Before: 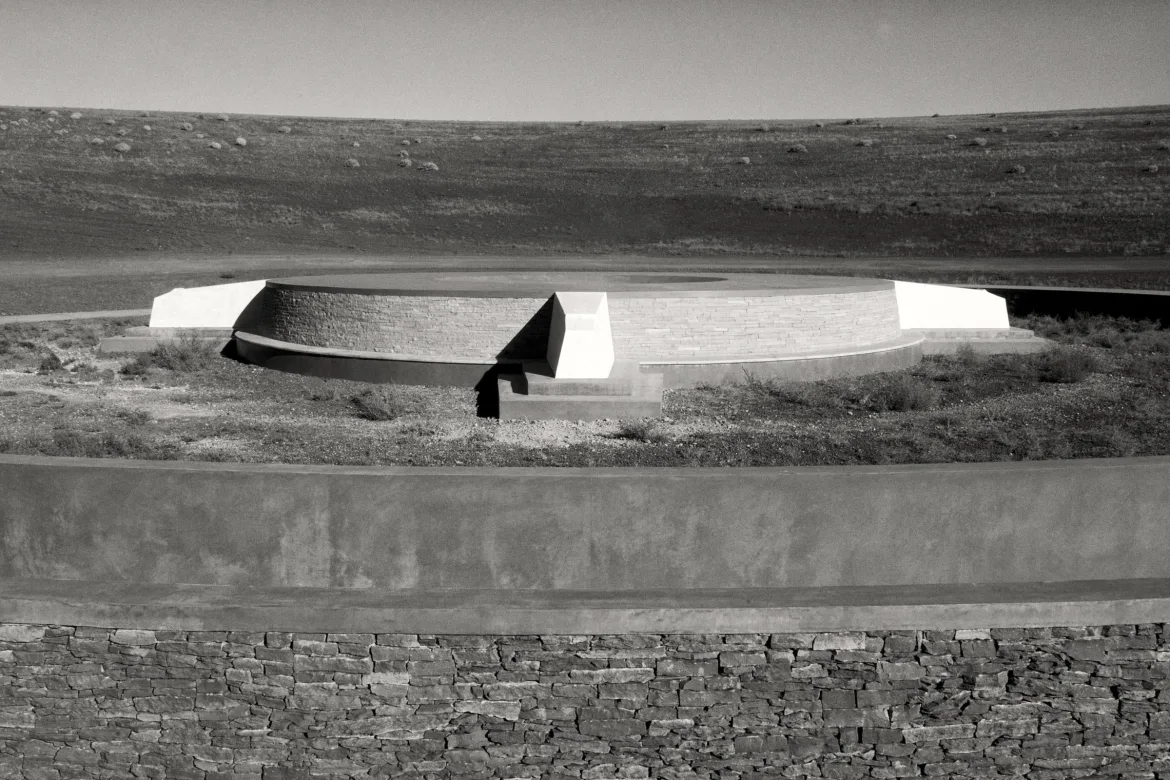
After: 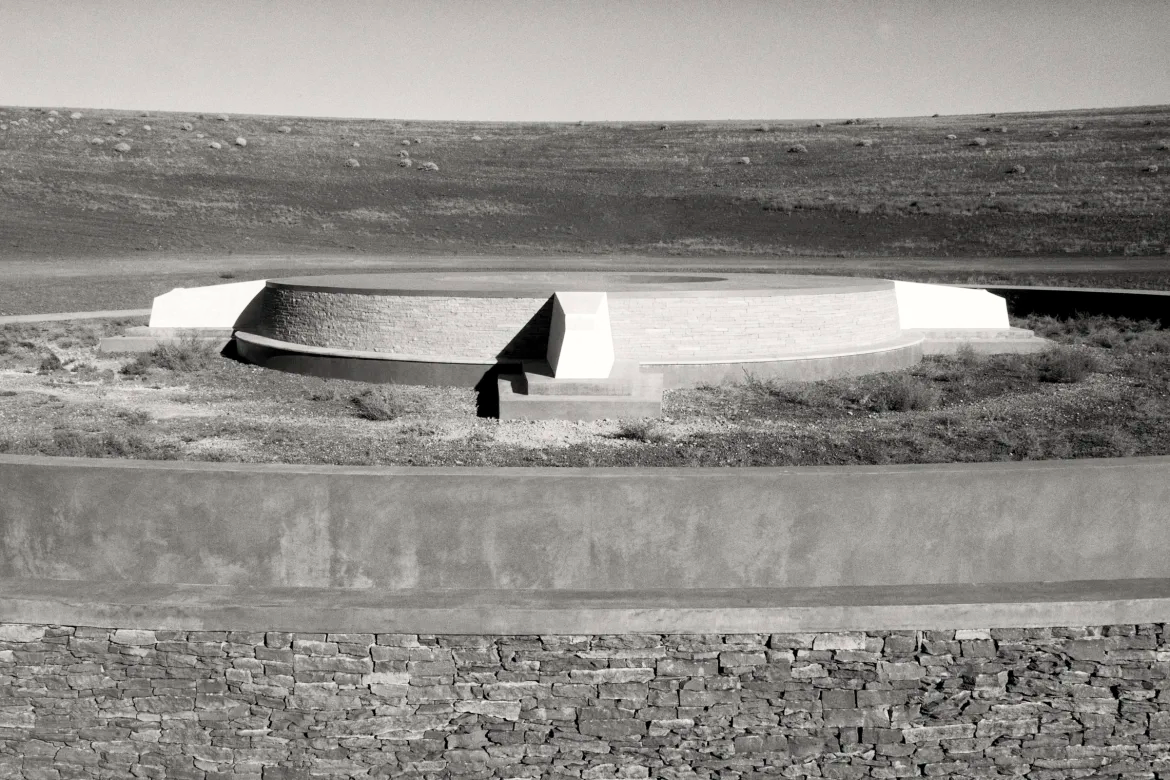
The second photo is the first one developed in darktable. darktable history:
contrast brightness saturation: contrast 0.142, brightness 0.21
